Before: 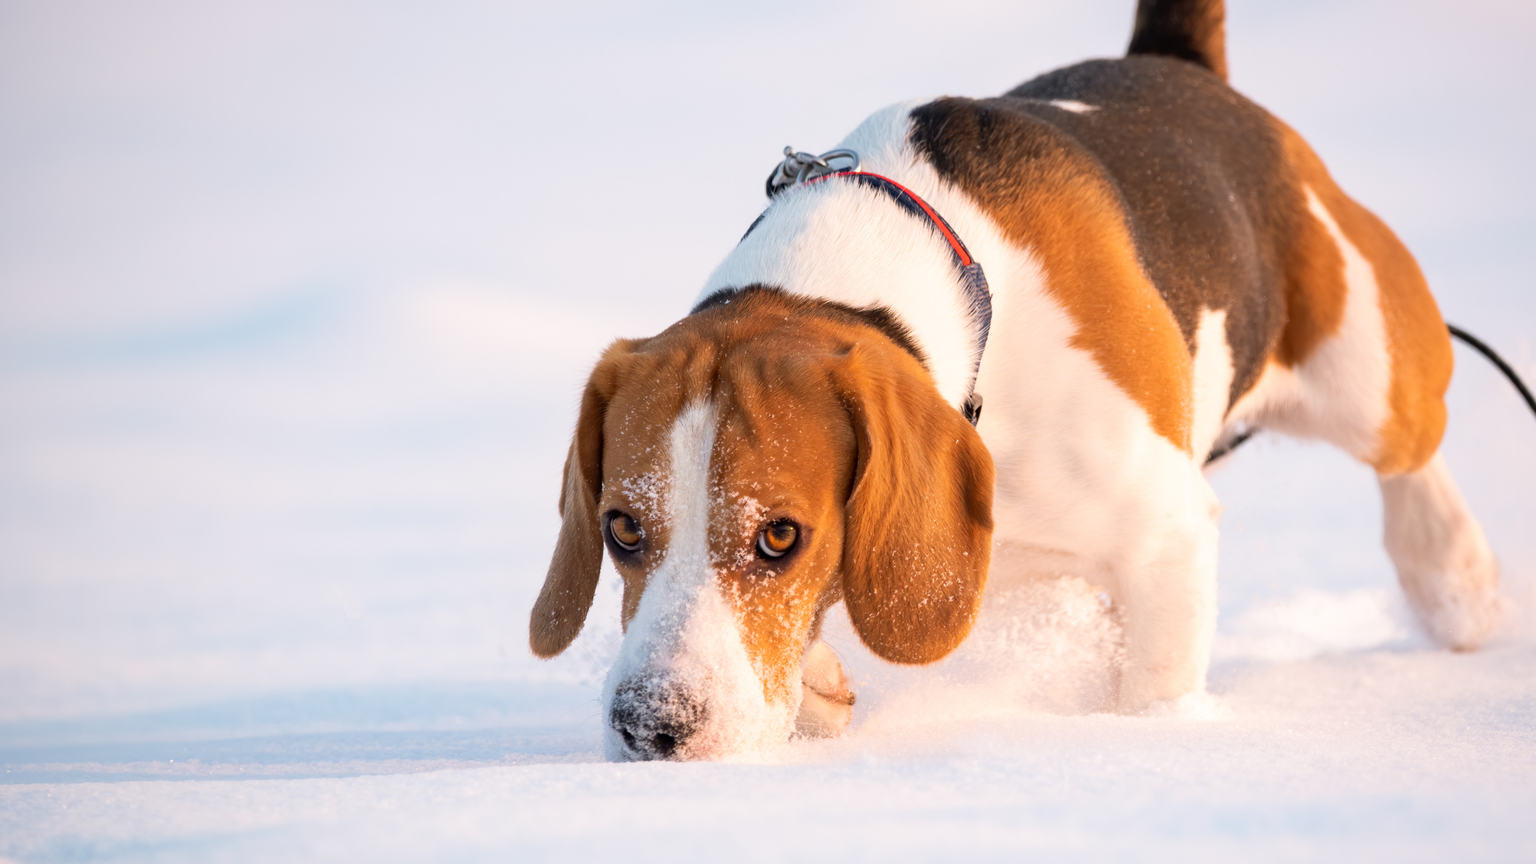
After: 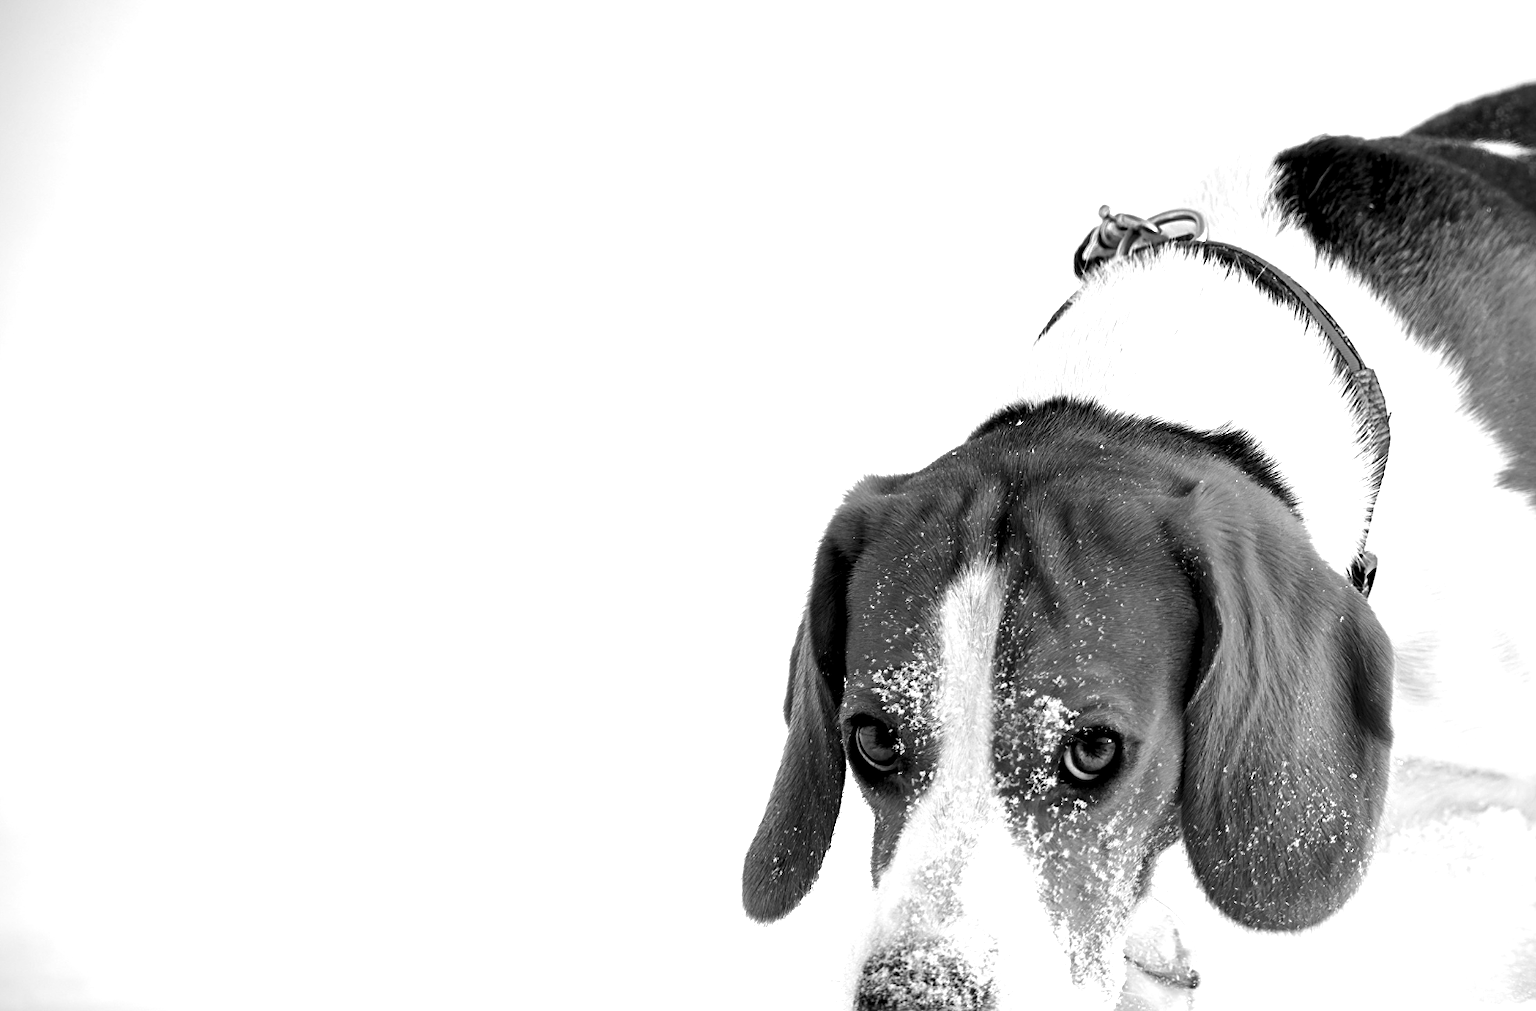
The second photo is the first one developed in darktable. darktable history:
tone equalizer: -8 EV -0.756 EV, -7 EV -0.726 EV, -6 EV -0.571 EV, -5 EV -0.369 EV, -3 EV 0.378 EV, -2 EV 0.6 EV, -1 EV 0.686 EV, +0 EV 0.767 EV, mask exposure compensation -0.492 EV
local contrast: mode bilateral grid, contrast 21, coarseness 50, detail 120%, midtone range 0.2
crop: right 28.659%, bottom 16.499%
color calibration: output gray [0.246, 0.254, 0.501, 0], illuminant as shot in camera, x 0.37, y 0.382, temperature 4318.78 K
vignetting: fall-off start 92.76%
exposure: compensate highlight preservation false
sharpen: on, module defaults
levels: levels [0.116, 0.574, 1]
